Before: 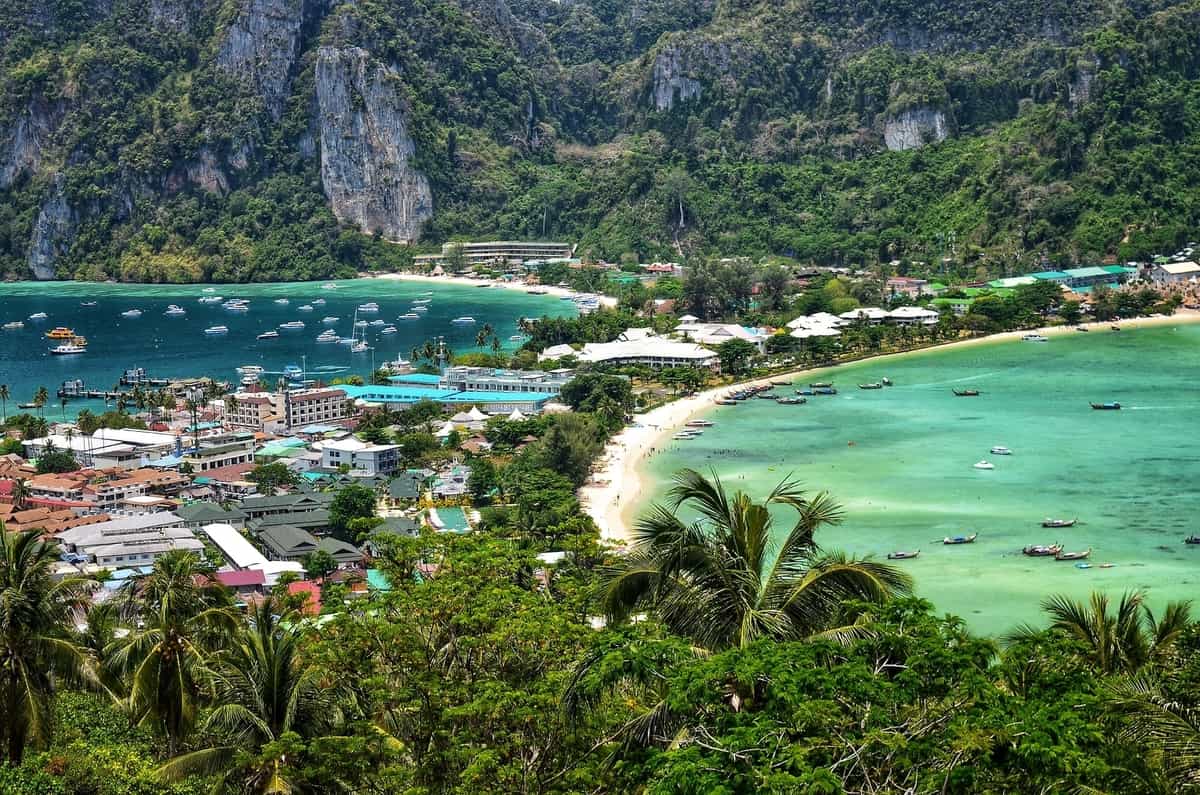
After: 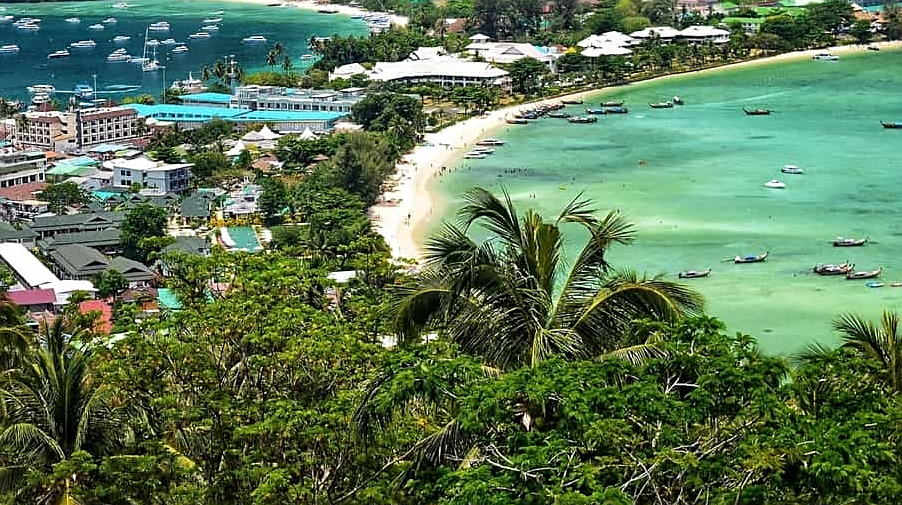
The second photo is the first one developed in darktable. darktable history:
sharpen: on, module defaults
crop and rotate: left 17.452%, top 35.445%, right 7.321%, bottom 0.939%
